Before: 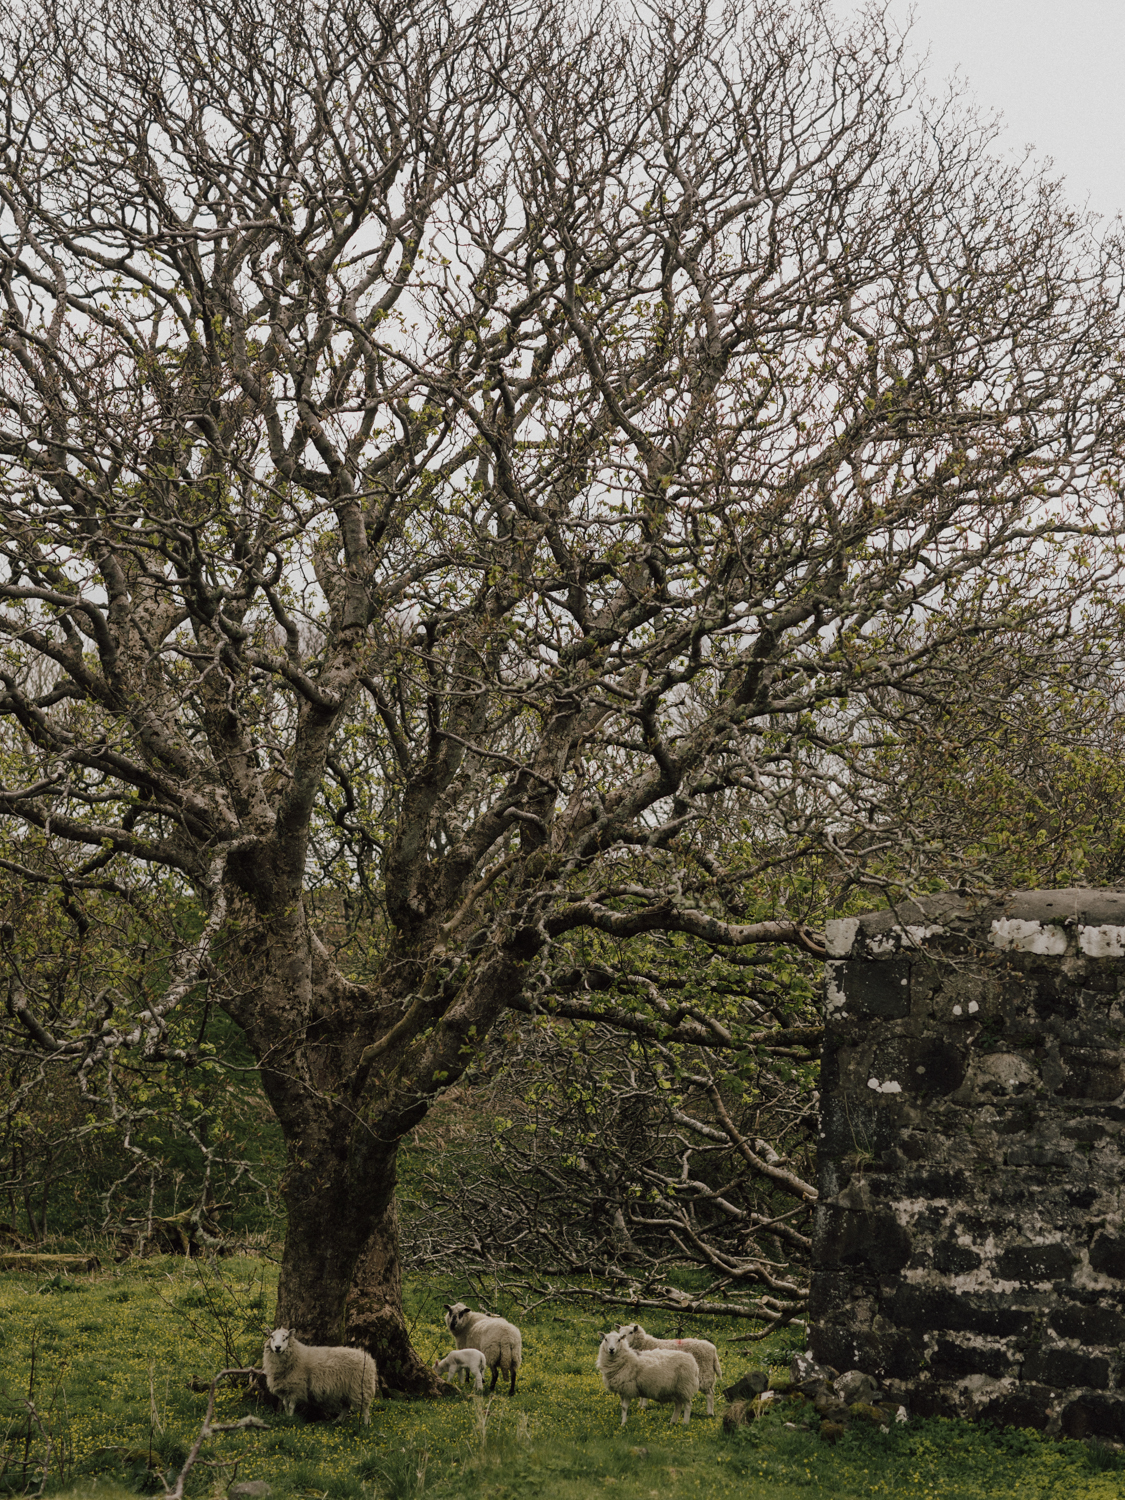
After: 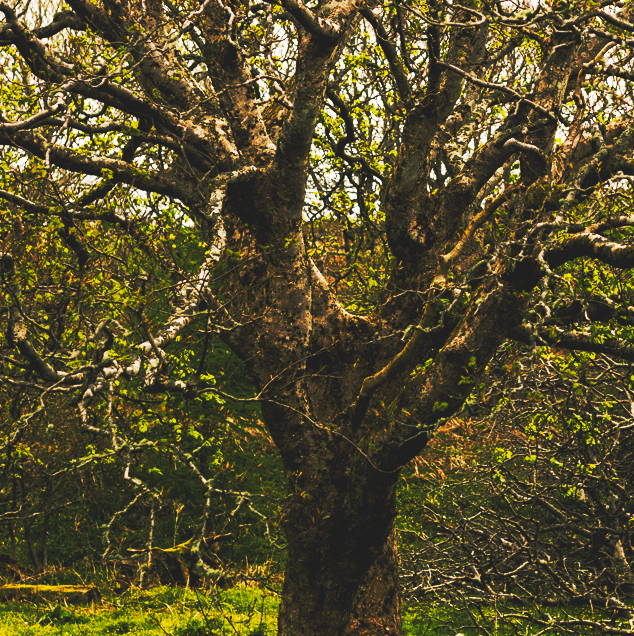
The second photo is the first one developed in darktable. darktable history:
crop: top 44.656%, right 43.611%, bottom 12.943%
base curve: curves: ch0 [(0, 0.015) (0.085, 0.116) (0.134, 0.298) (0.19, 0.545) (0.296, 0.764) (0.599, 0.982) (1, 1)], preserve colors none
haze removal: compatibility mode true, adaptive false
color balance rgb: shadows lift › chroma 1.041%, shadows lift › hue 215.52°, global offset › luminance -0.504%, linear chroma grading › global chroma 20.173%, perceptual saturation grading › global saturation 25.613%, global vibrance 20%
